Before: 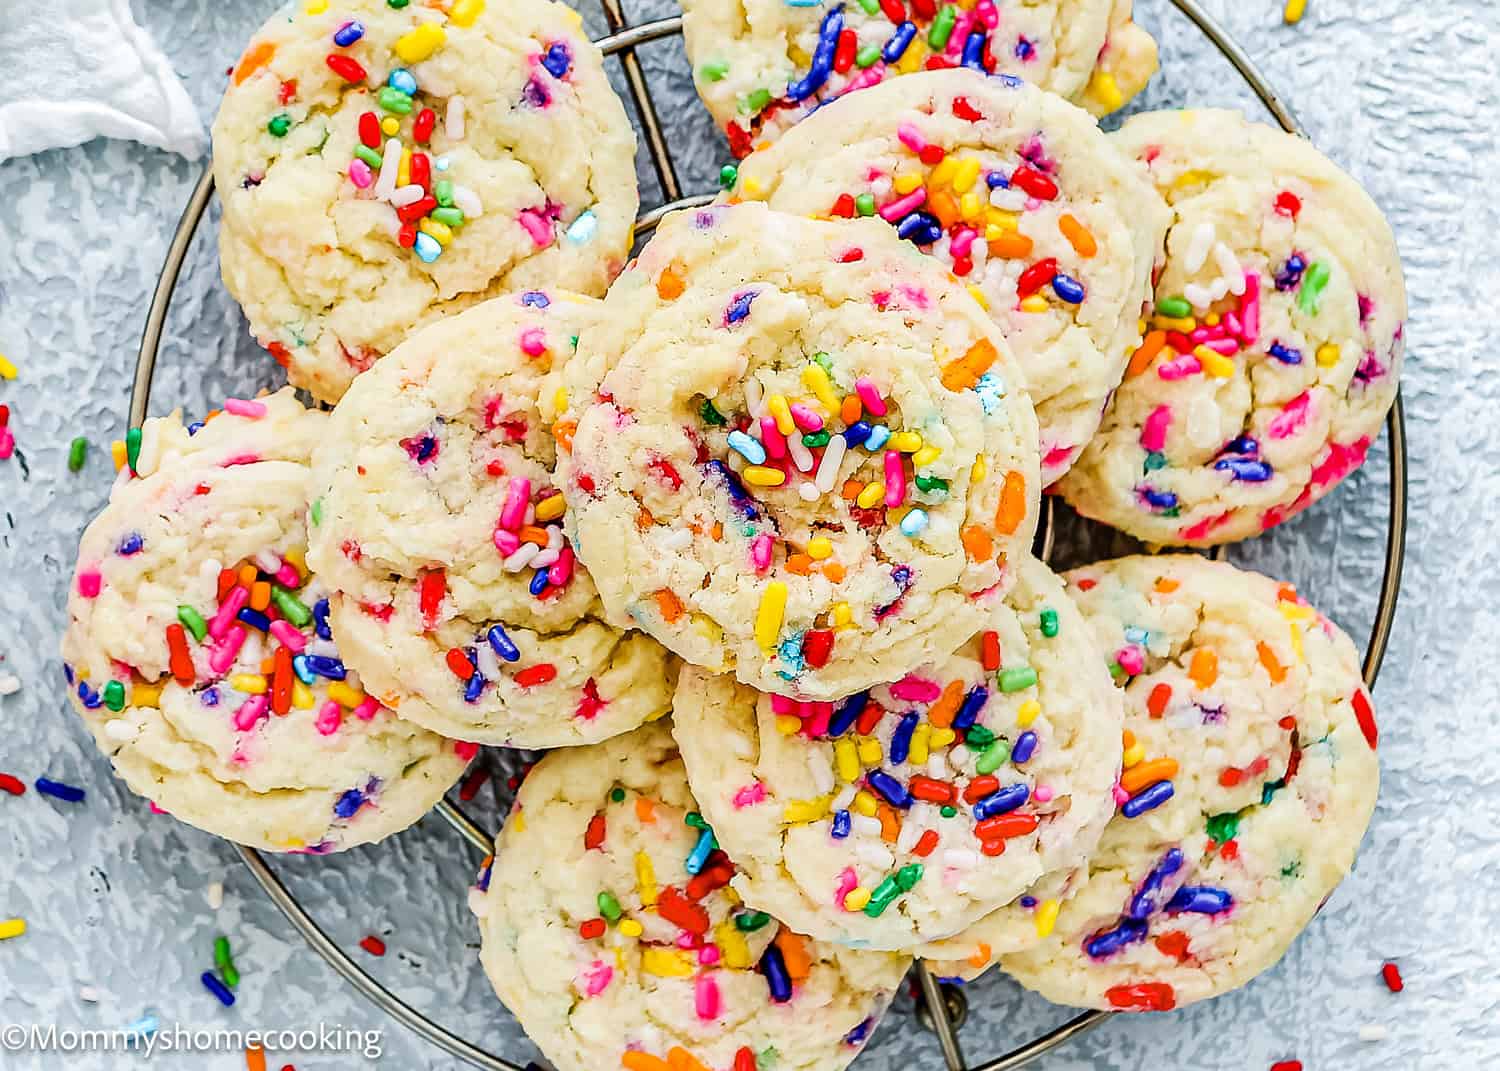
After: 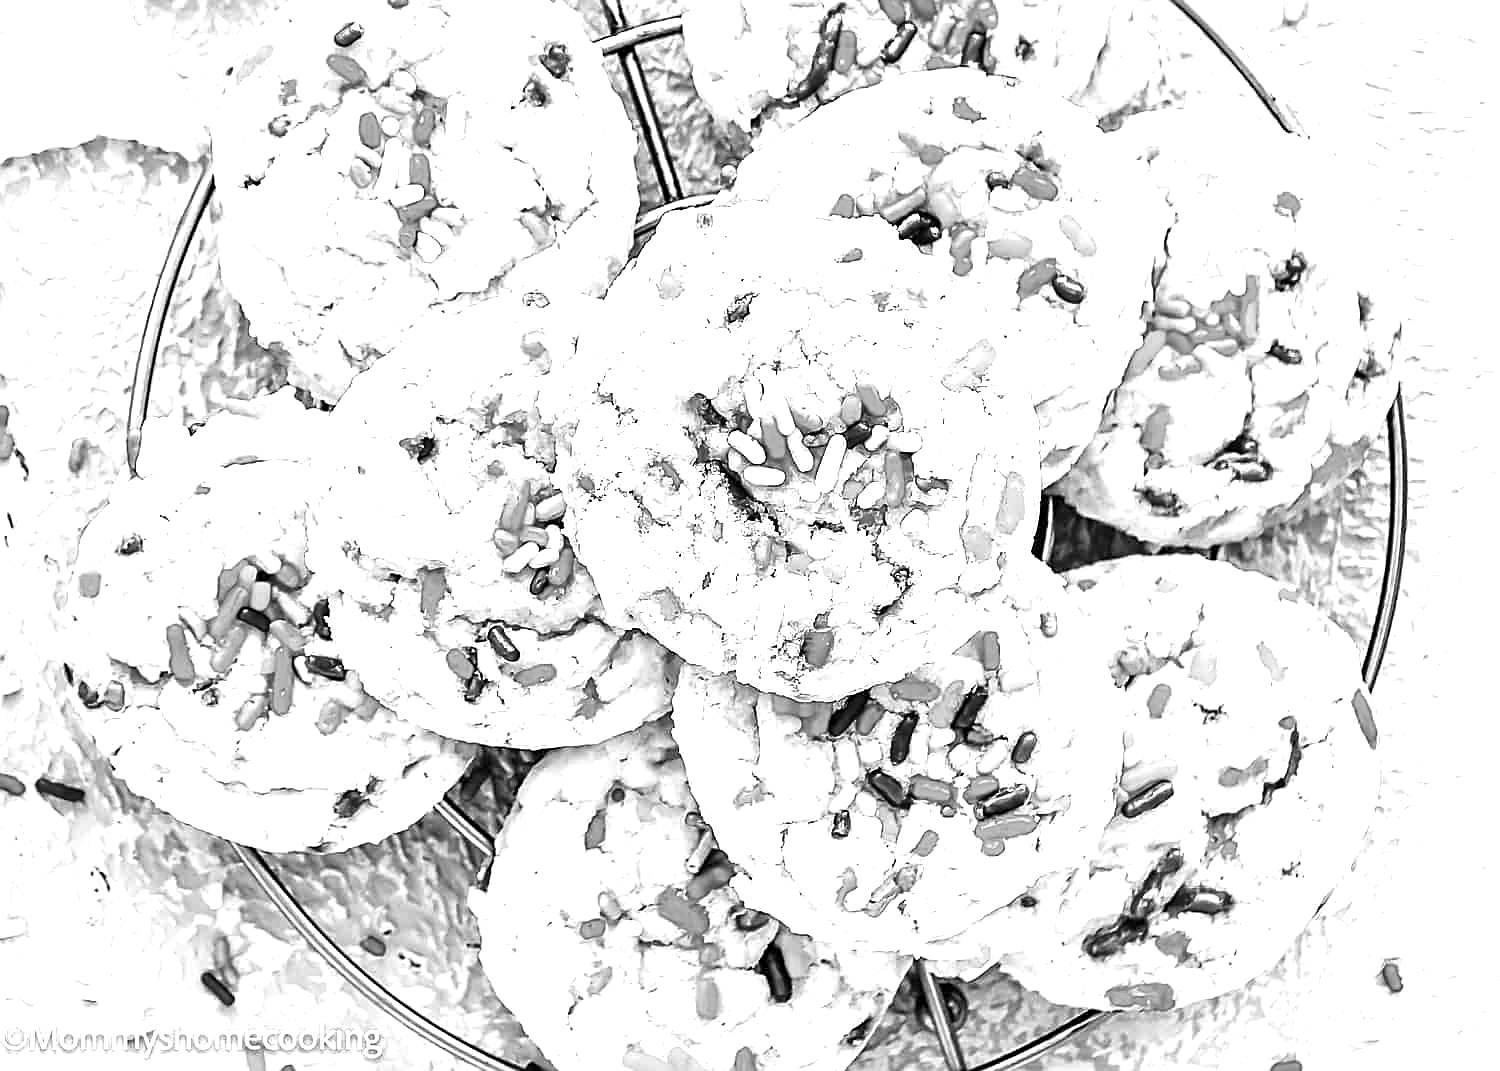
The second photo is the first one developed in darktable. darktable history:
monochrome: a 16.01, b -2.65, highlights 0.52
exposure: black level correction 0, exposure 1.1 EV, compensate highlight preservation false
sharpen: on, module defaults
contrast brightness saturation: saturation 0.13
